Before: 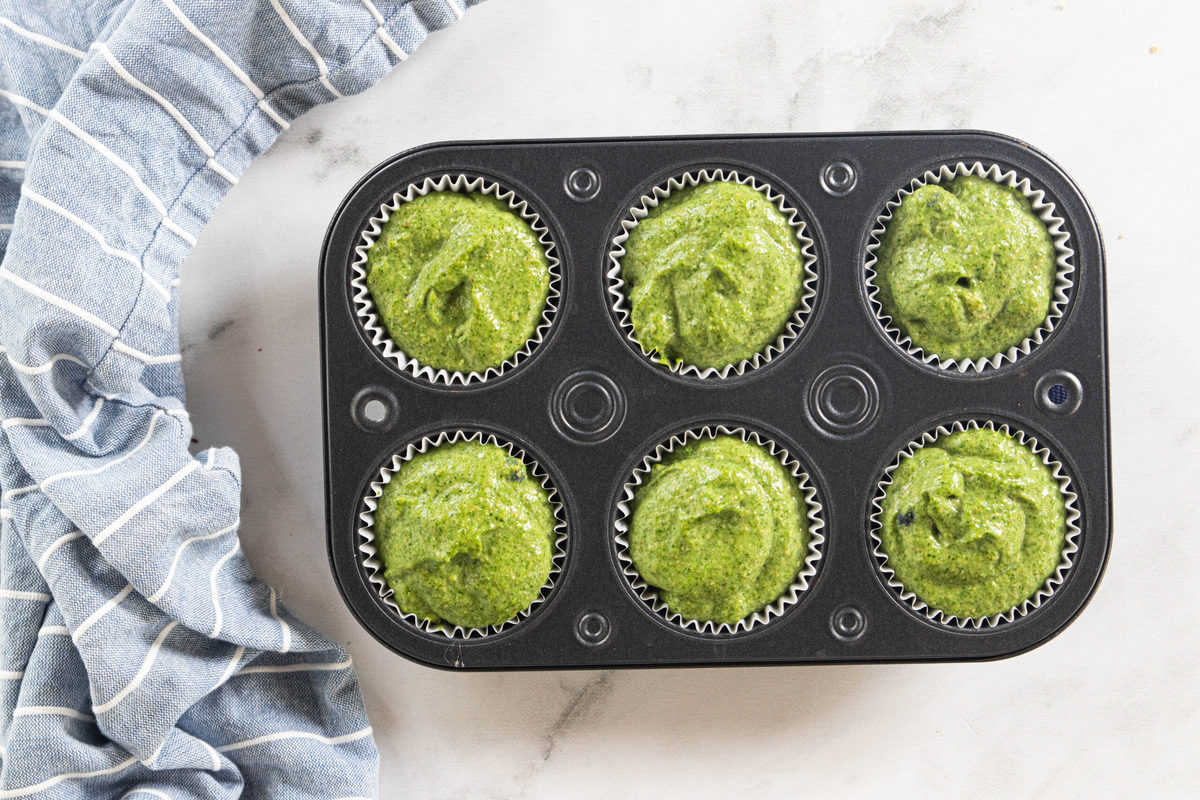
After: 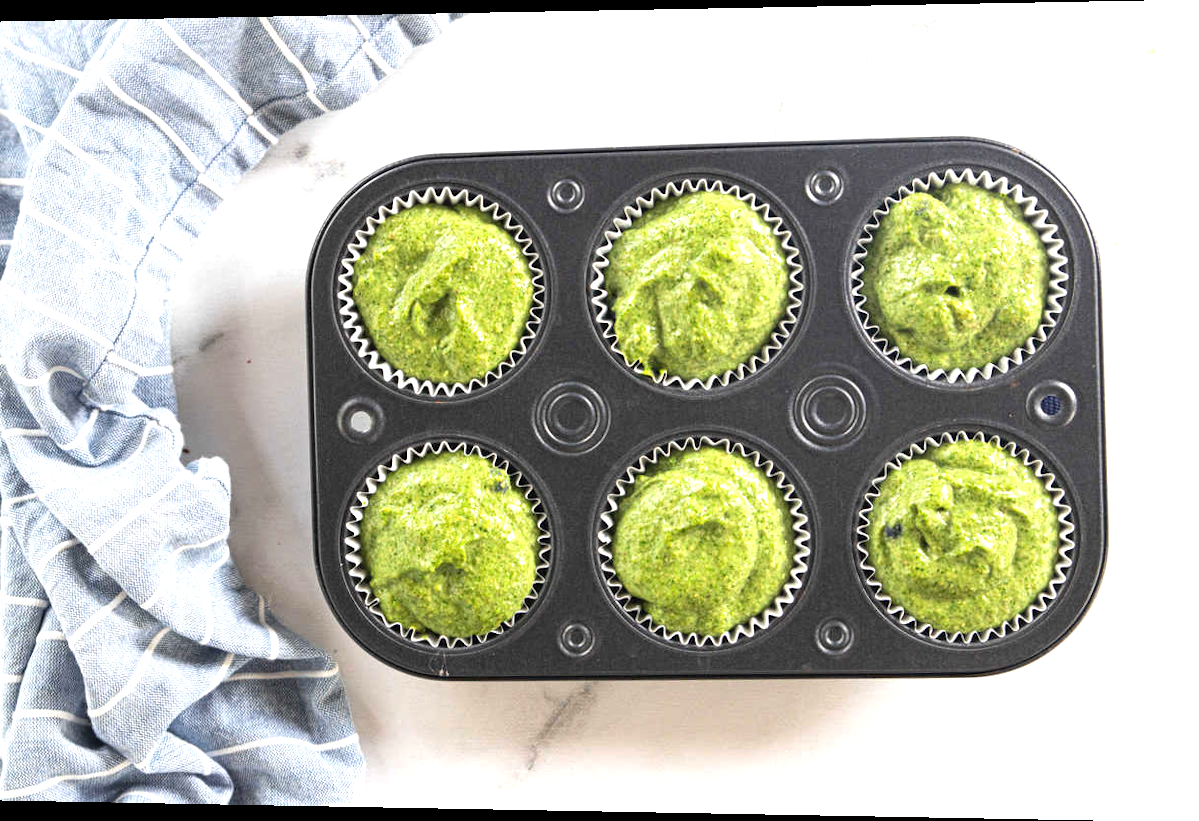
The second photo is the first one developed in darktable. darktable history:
rotate and perspective: lens shift (horizontal) -0.055, automatic cropping off
exposure: exposure 0.6 EV, compensate highlight preservation false
